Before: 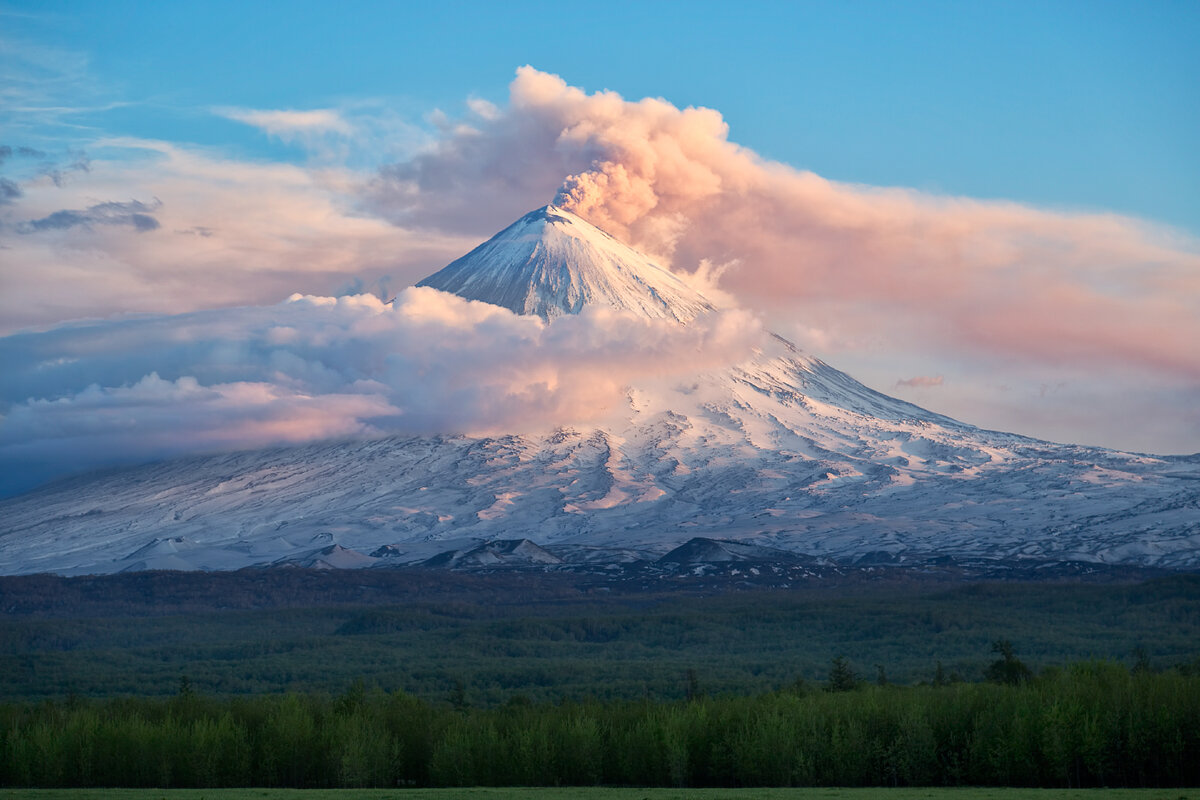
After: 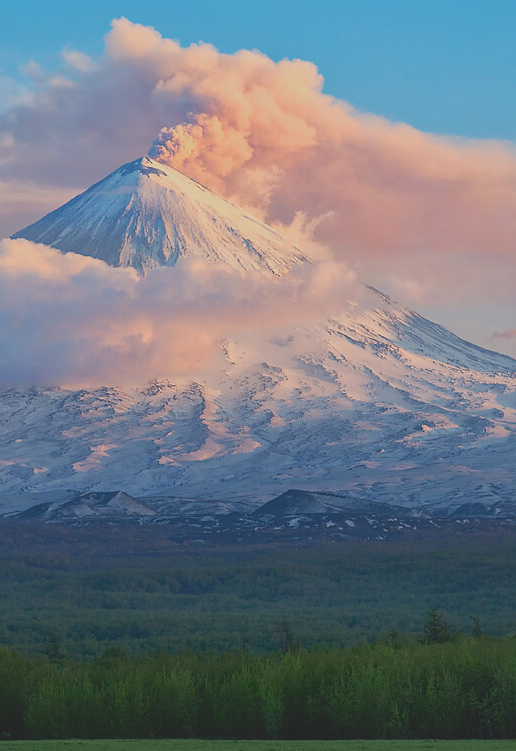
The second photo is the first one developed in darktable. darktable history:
sharpen: radius 1.009, threshold 1.124
crop: left 33.816%, top 6.075%, right 23.12%
contrast brightness saturation: contrast -0.29
exposure: black level correction 0.001, exposure 0.016 EV, compensate highlight preservation false
